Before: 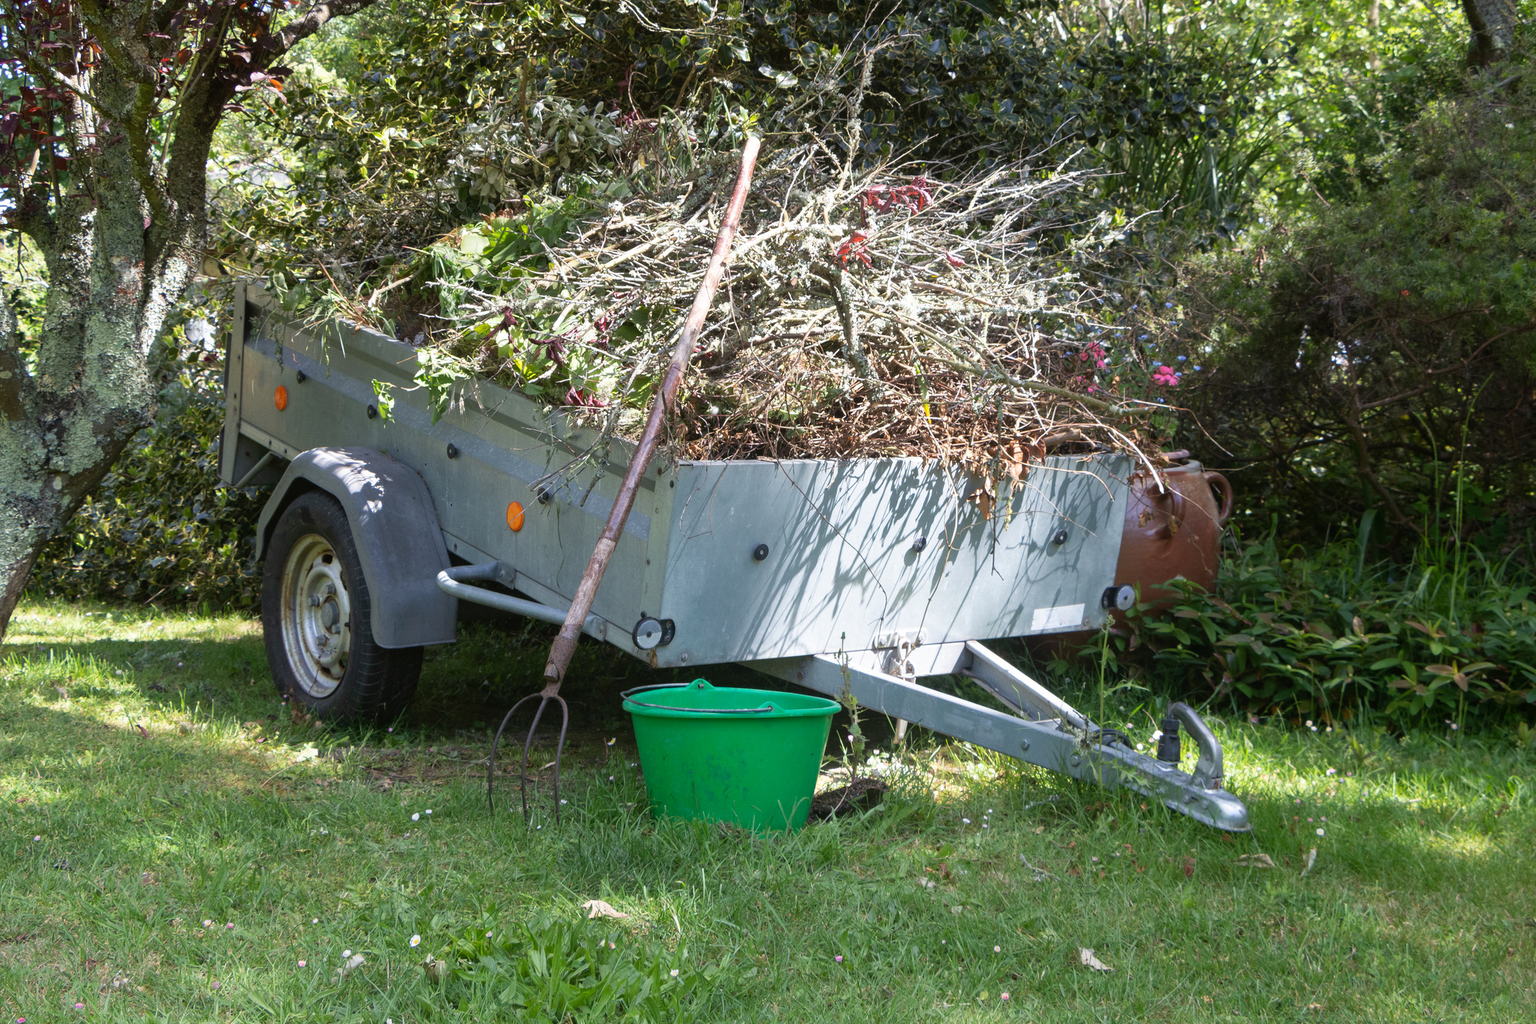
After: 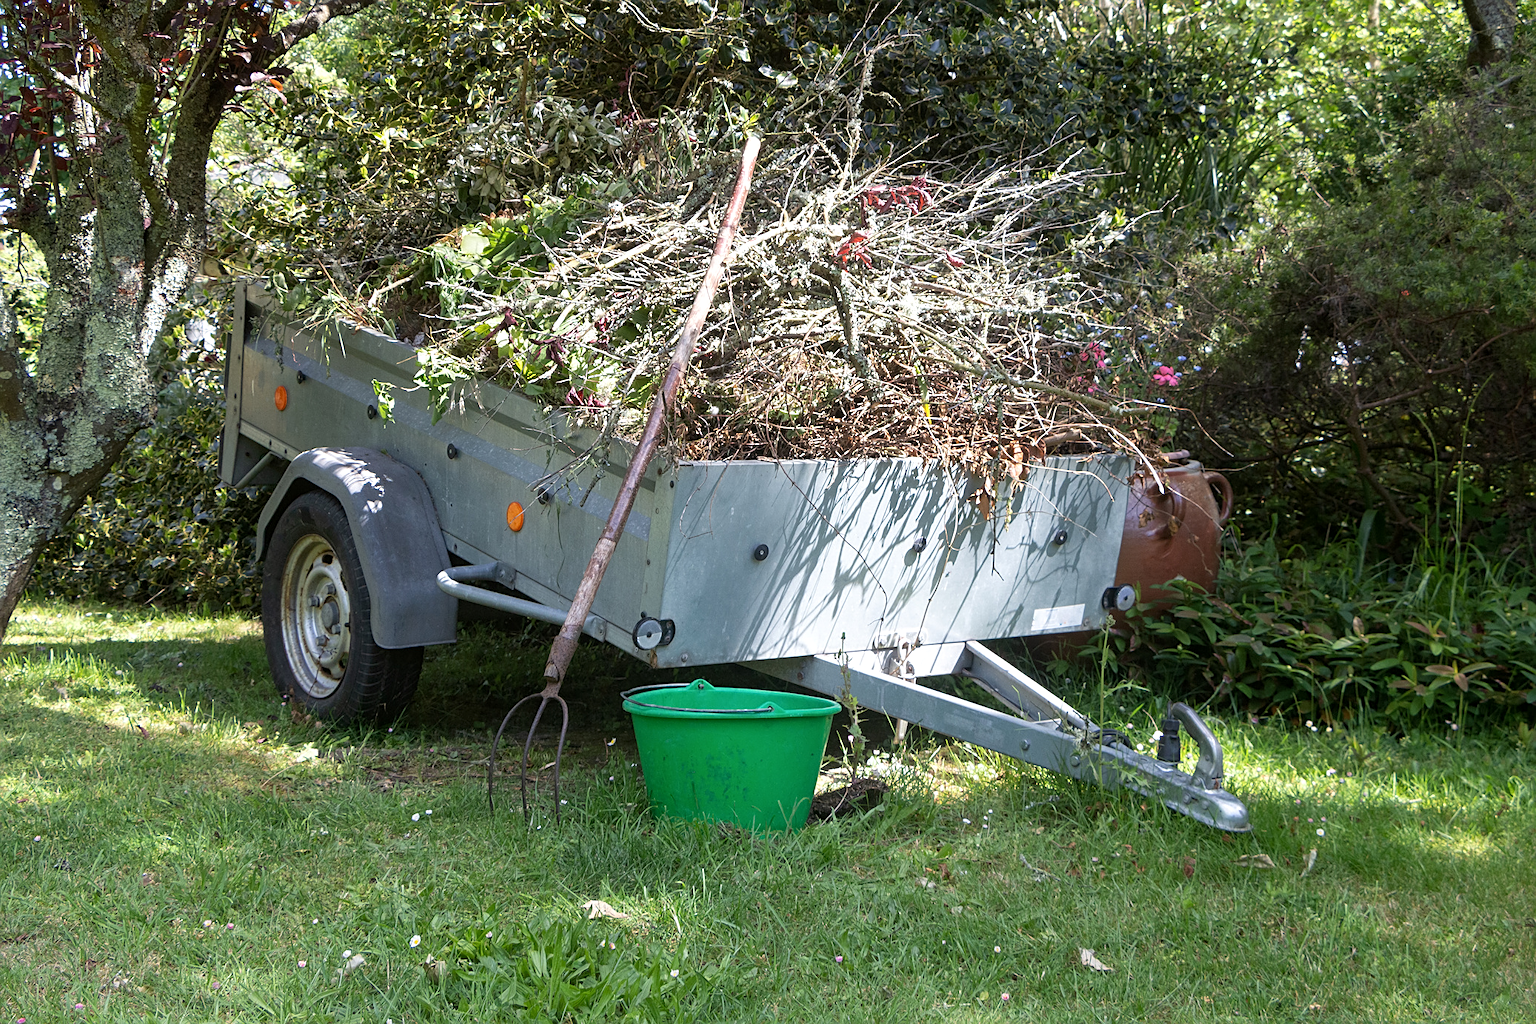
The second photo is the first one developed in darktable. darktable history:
local contrast: highlights 107%, shadows 98%, detail 119%, midtone range 0.2
sharpen: on, module defaults
